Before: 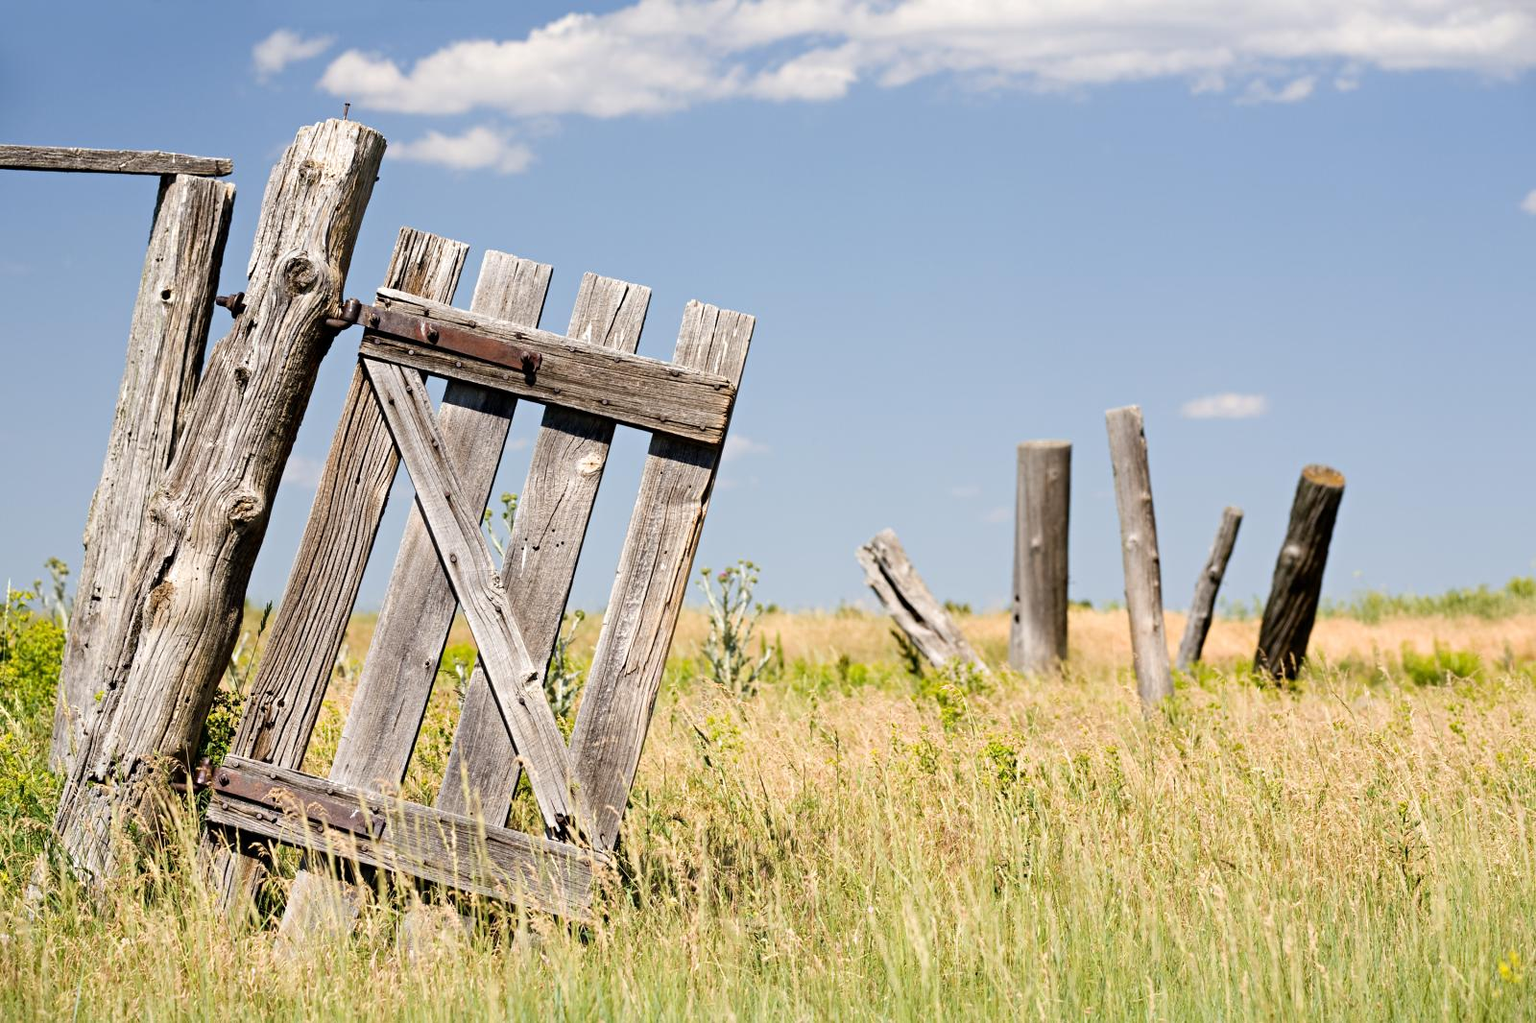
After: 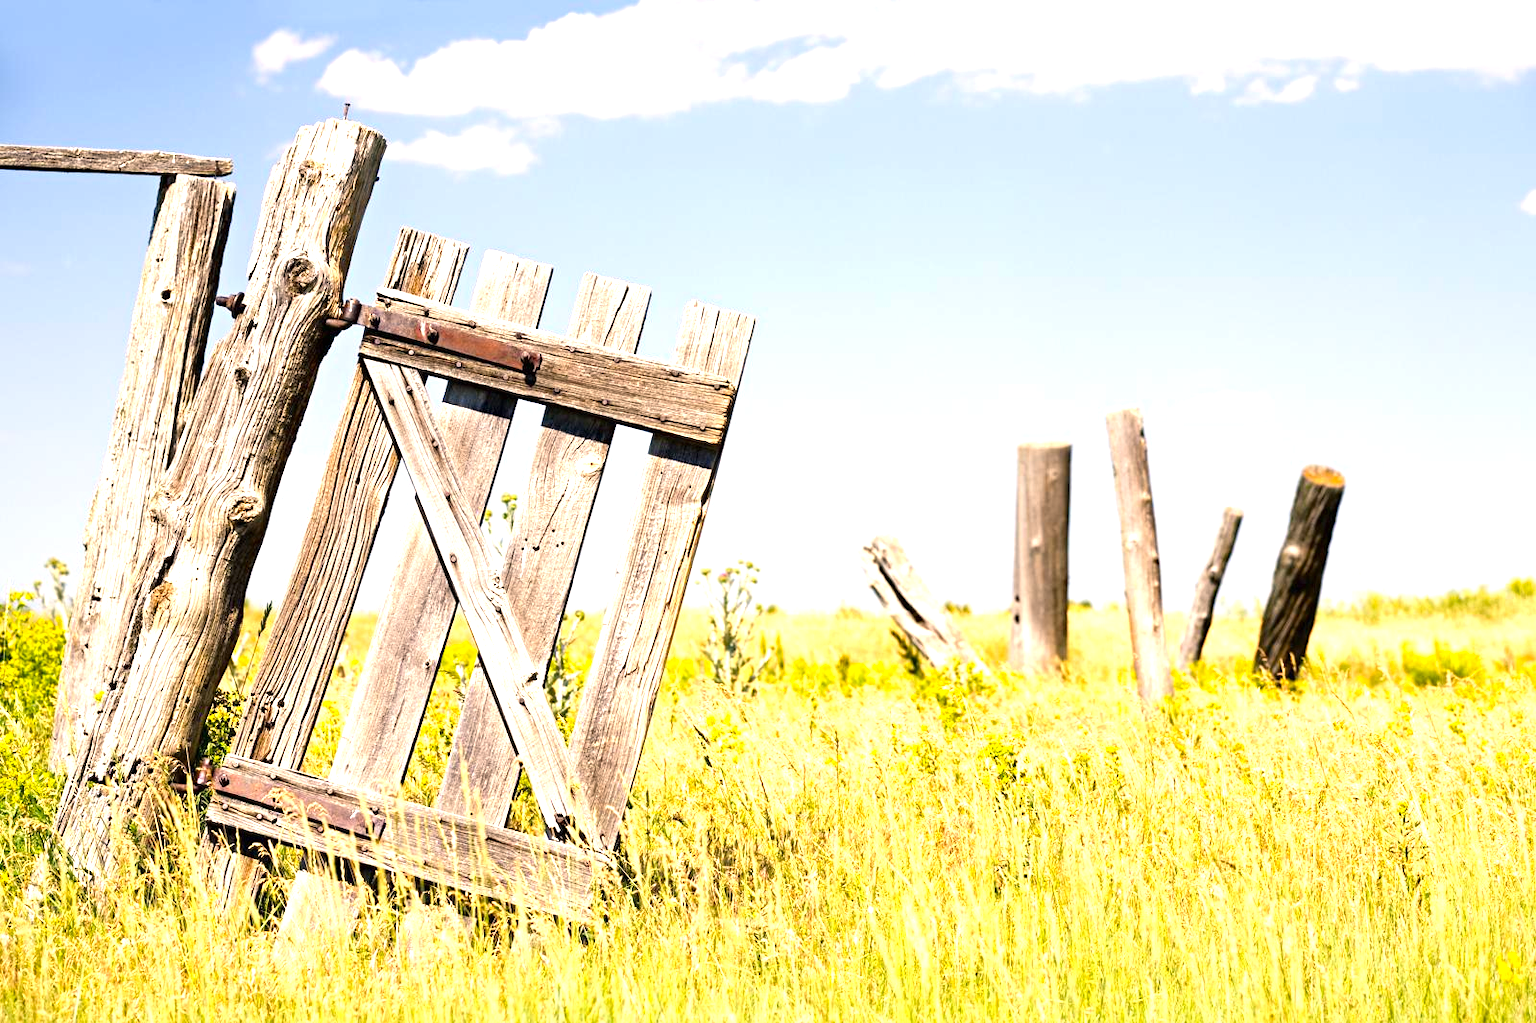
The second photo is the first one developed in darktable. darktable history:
color balance rgb: highlights gain › chroma 2.977%, highlights gain › hue 60.27°, perceptual saturation grading › global saturation 19.775%
exposure: black level correction 0, exposure 1.098 EV, compensate highlight preservation false
